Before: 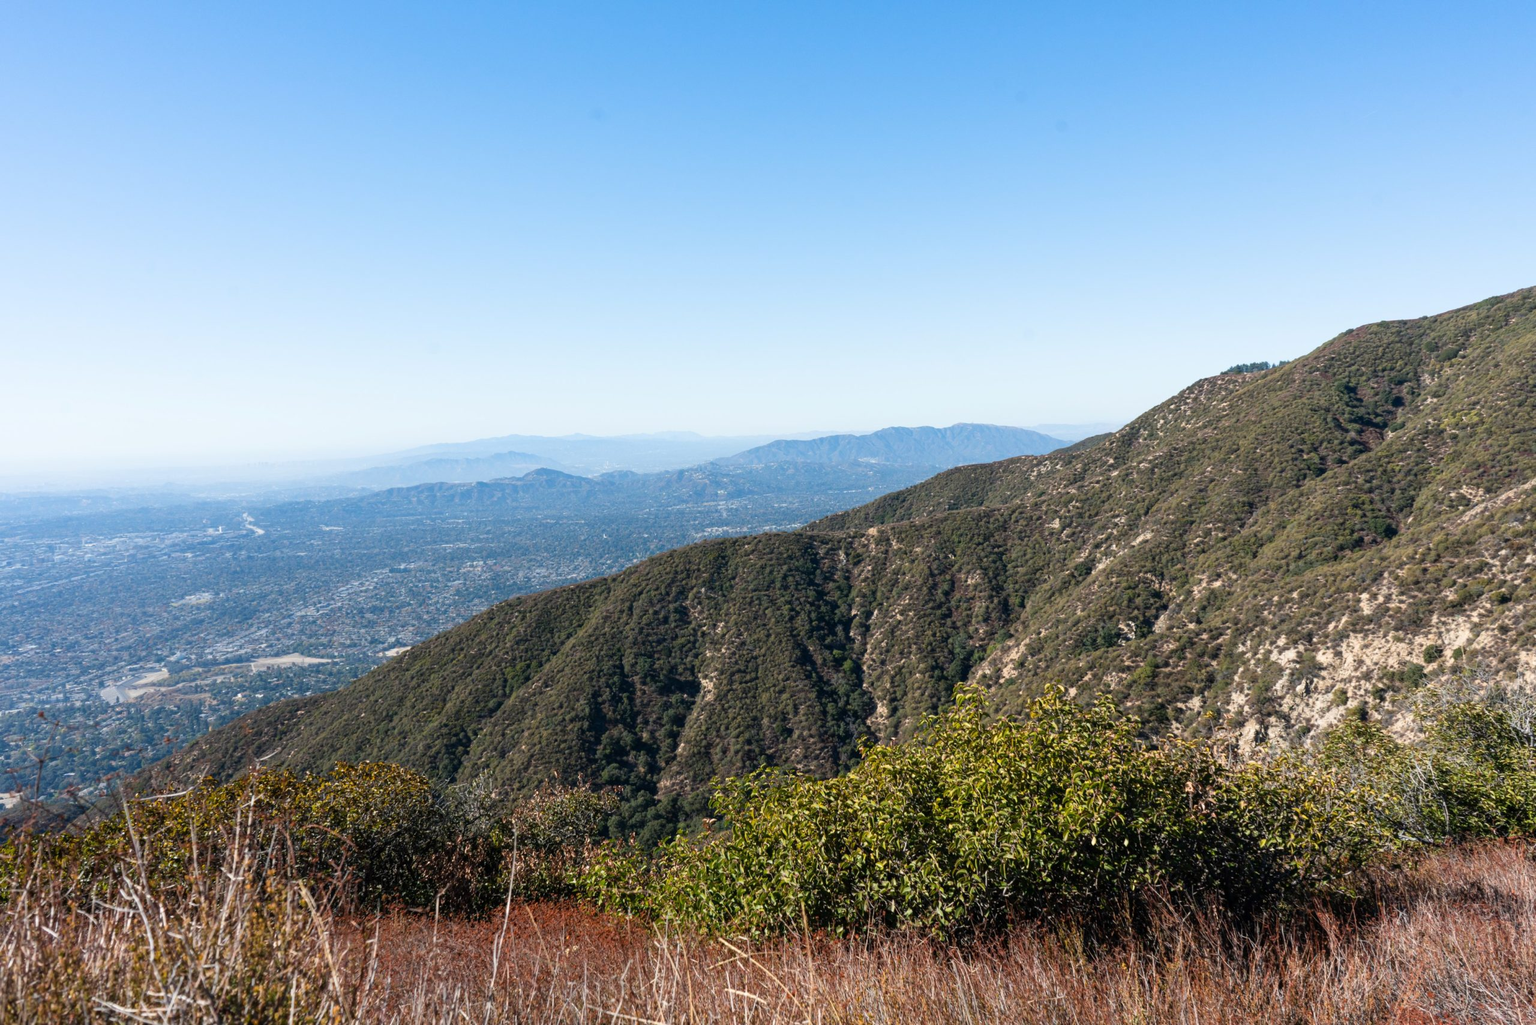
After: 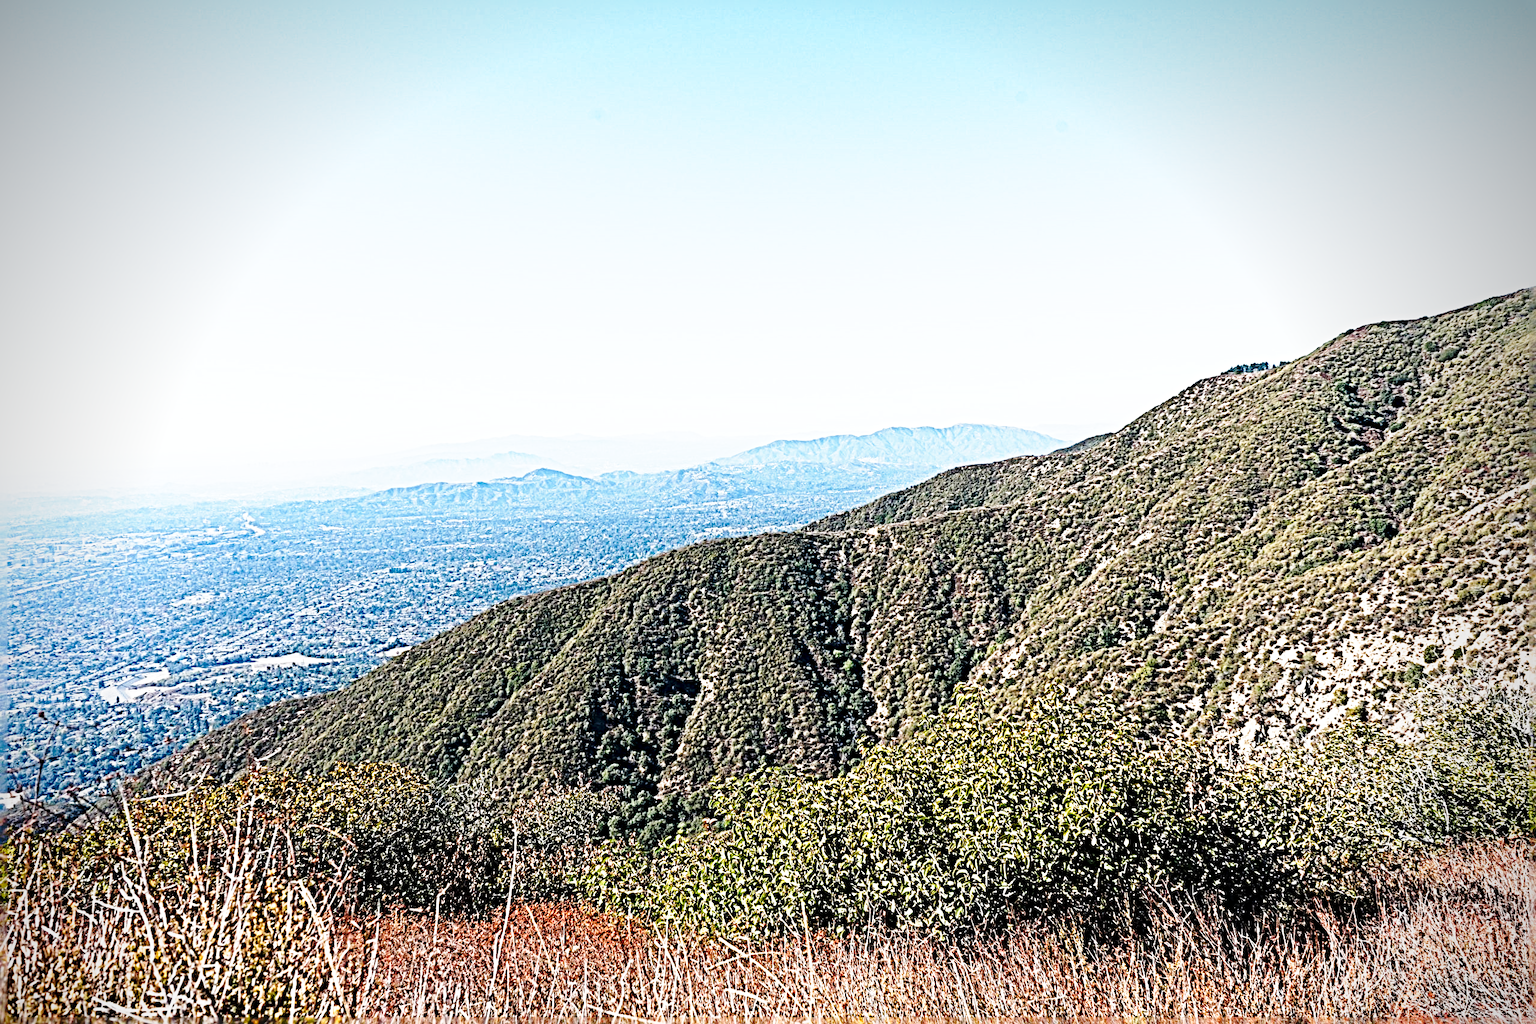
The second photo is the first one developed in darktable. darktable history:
base curve: curves: ch0 [(0, 0) (0.032, 0.037) (0.105, 0.228) (0.435, 0.76) (0.856, 0.983) (1, 1)], preserve colors none
sharpen: radius 6.3, amount 1.8, threshold 0
vignetting: brightness -0.629, saturation -0.007, center (-0.028, 0.239)
tone curve: curves: ch0 [(0, 0) (0.003, 0.003) (0.011, 0.012) (0.025, 0.027) (0.044, 0.048) (0.069, 0.076) (0.1, 0.109) (0.136, 0.148) (0.177, 0.194) (0.224, 0.245) (0.277, 0.303) (0.335, 0.366) (0.399, 0.436) (0.468, 0.511) (0.543, 0.593) (0.623, 0.681) (0.709, 0.775) (0.801, 0.875) (0.898, 0.954) (1, 1)], preserve colors none
